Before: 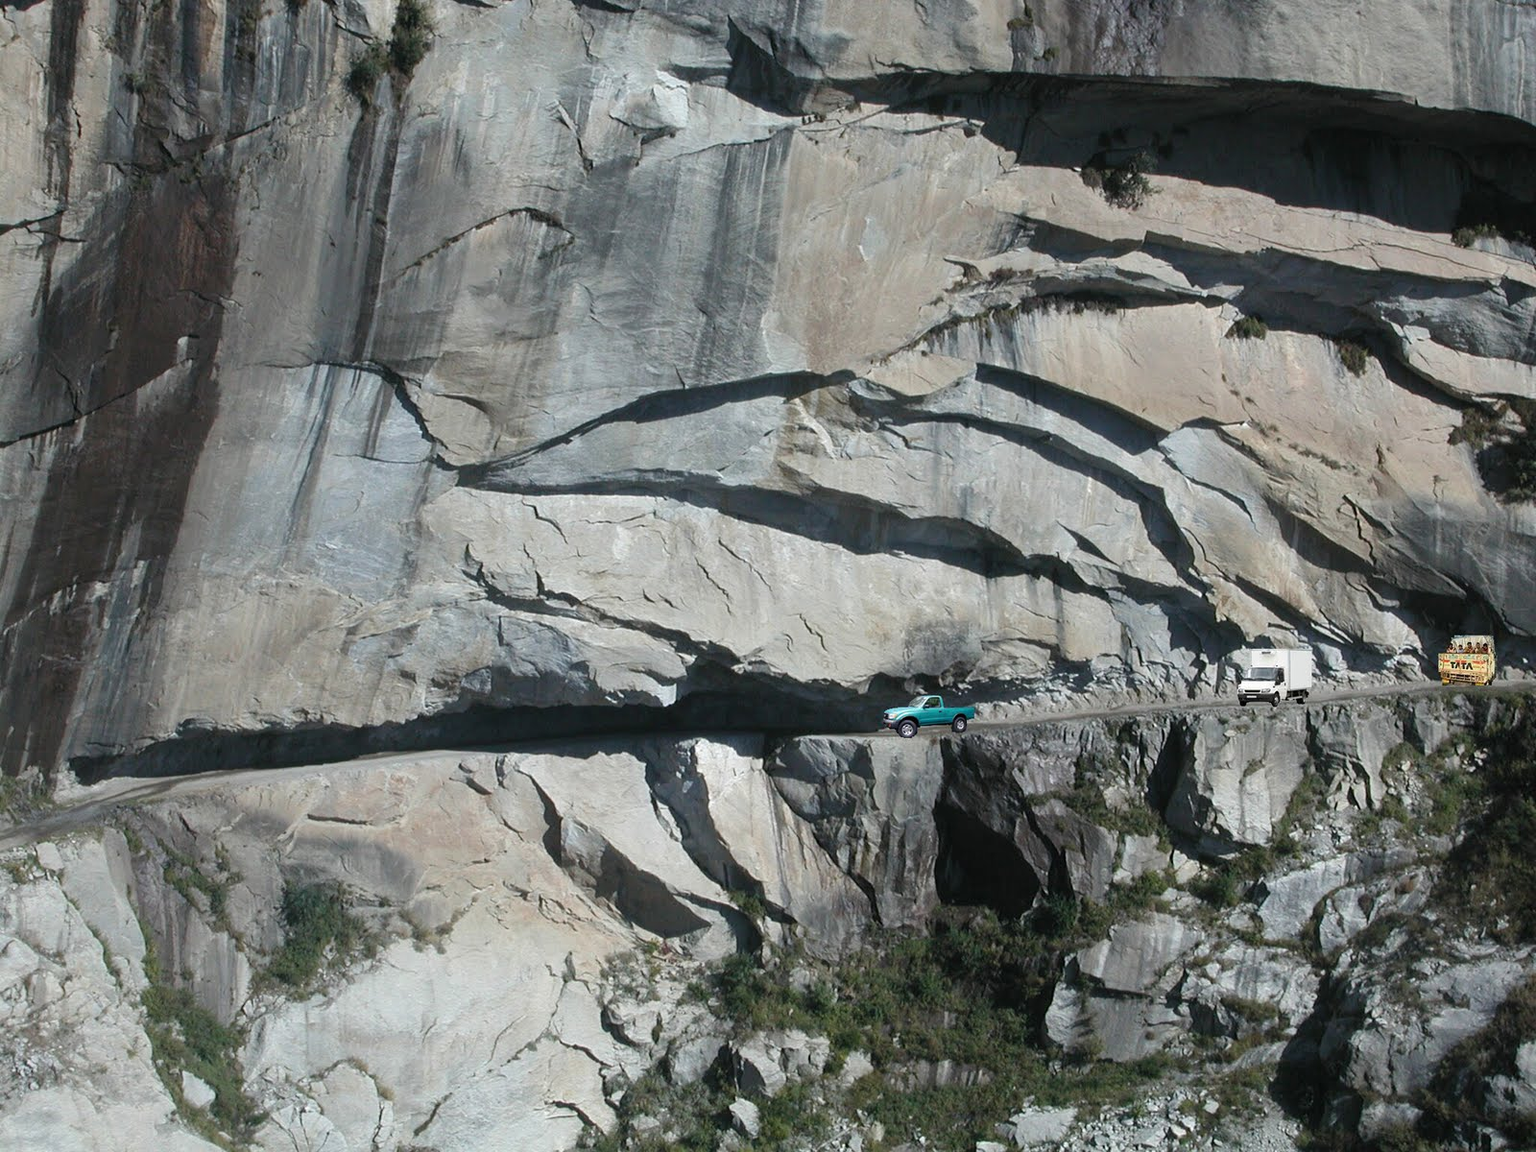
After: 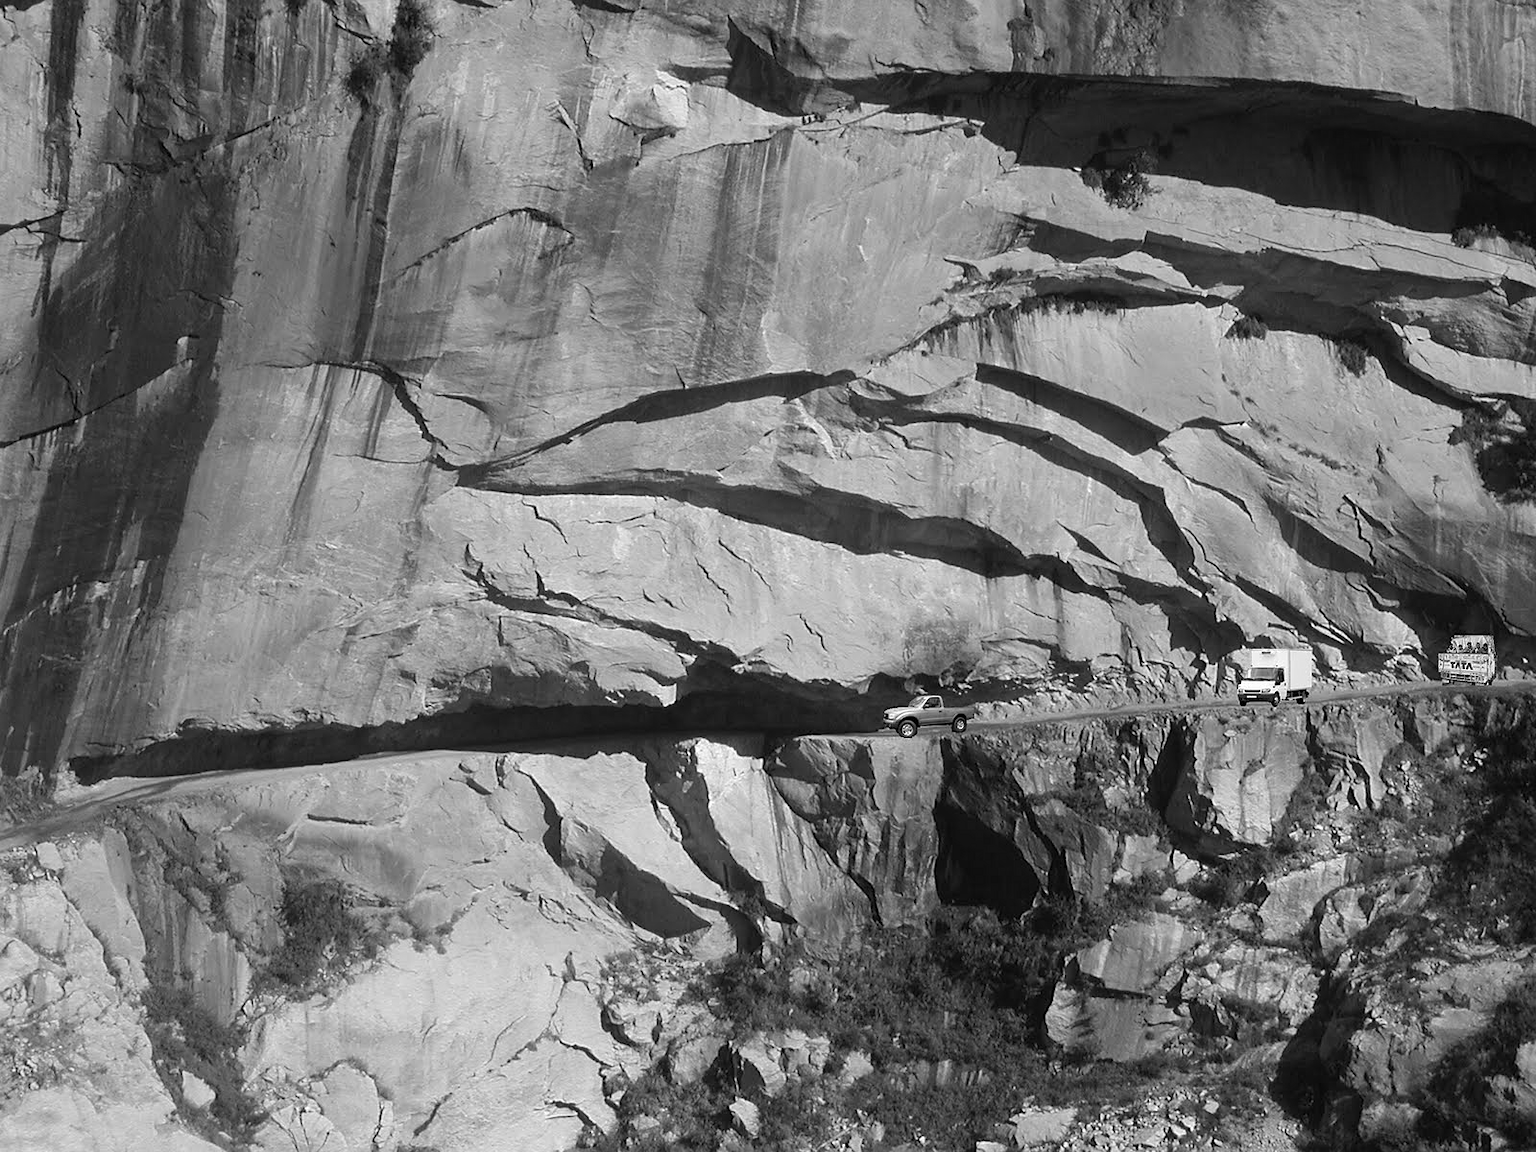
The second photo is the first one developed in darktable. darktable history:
sharpen: radius 1.458, amount 0.398, threshold 1.271
monochrome: on, module defaults
